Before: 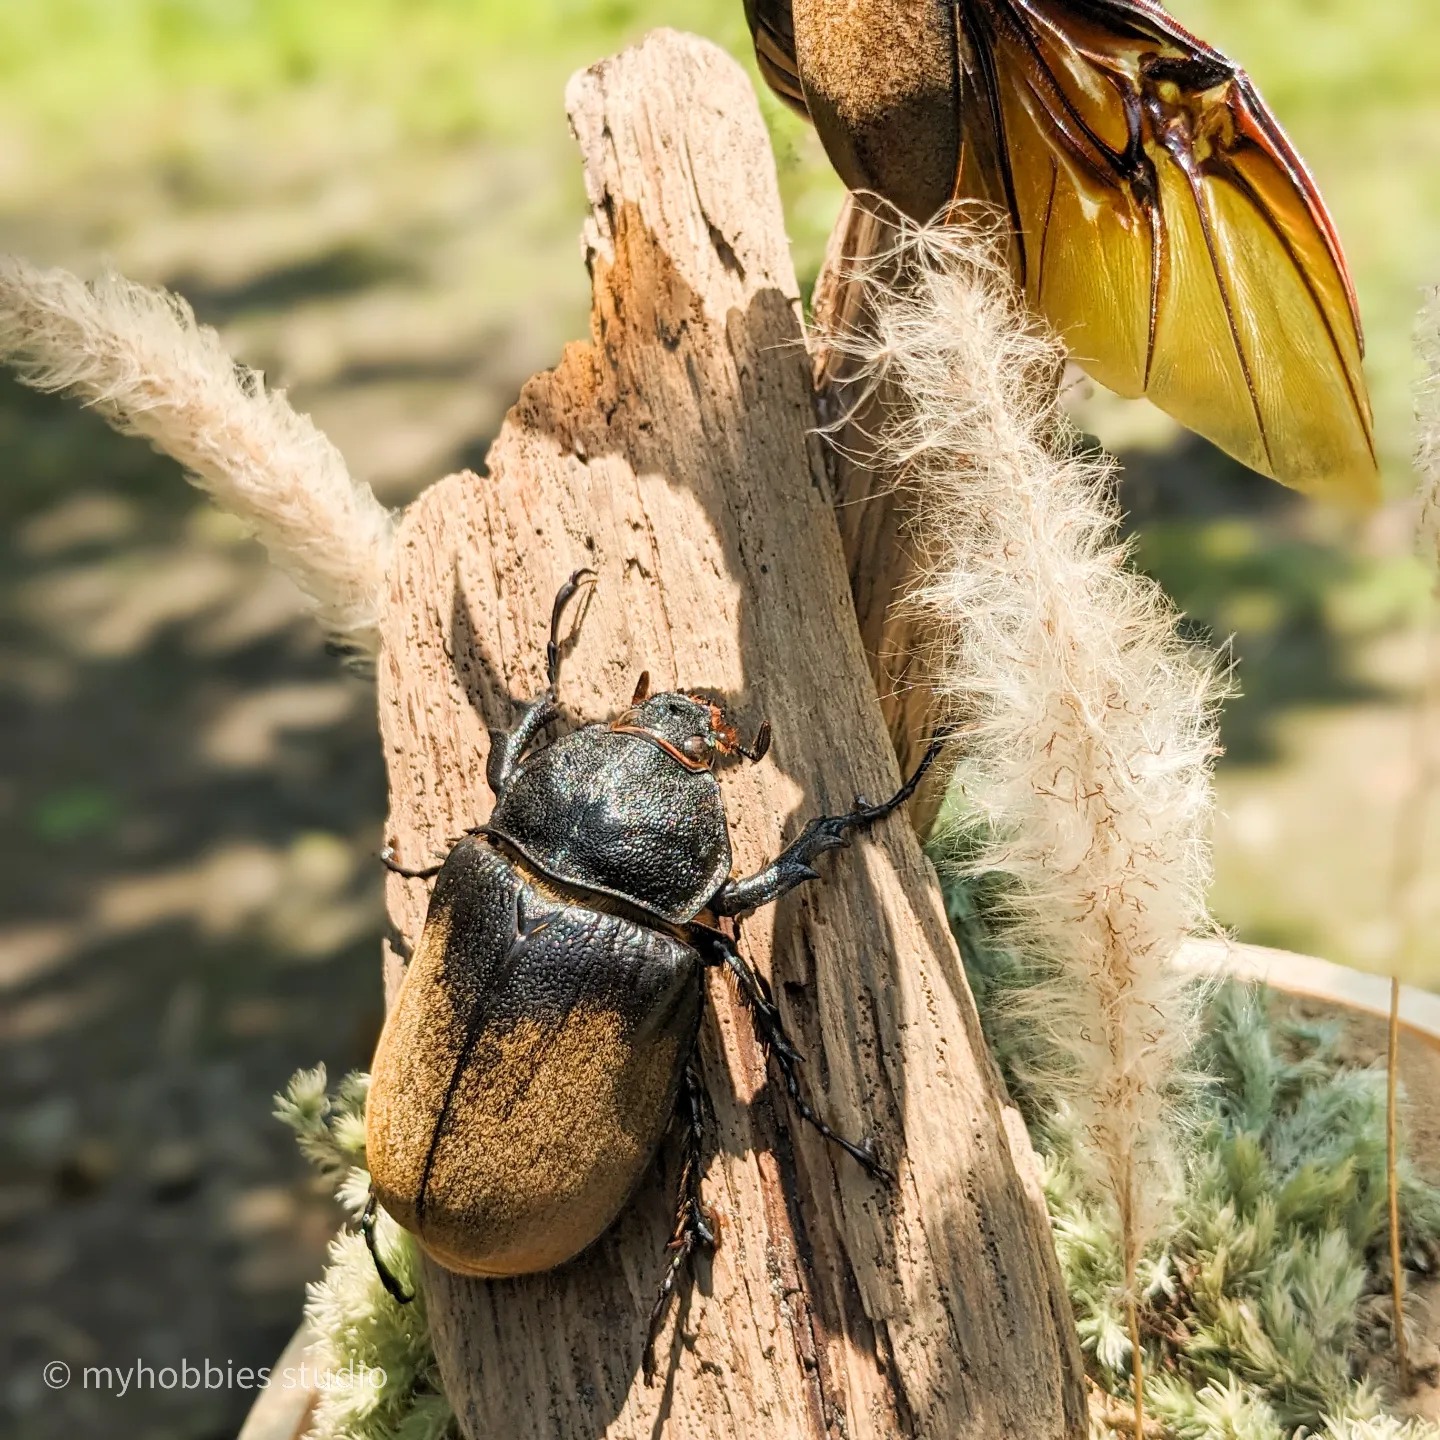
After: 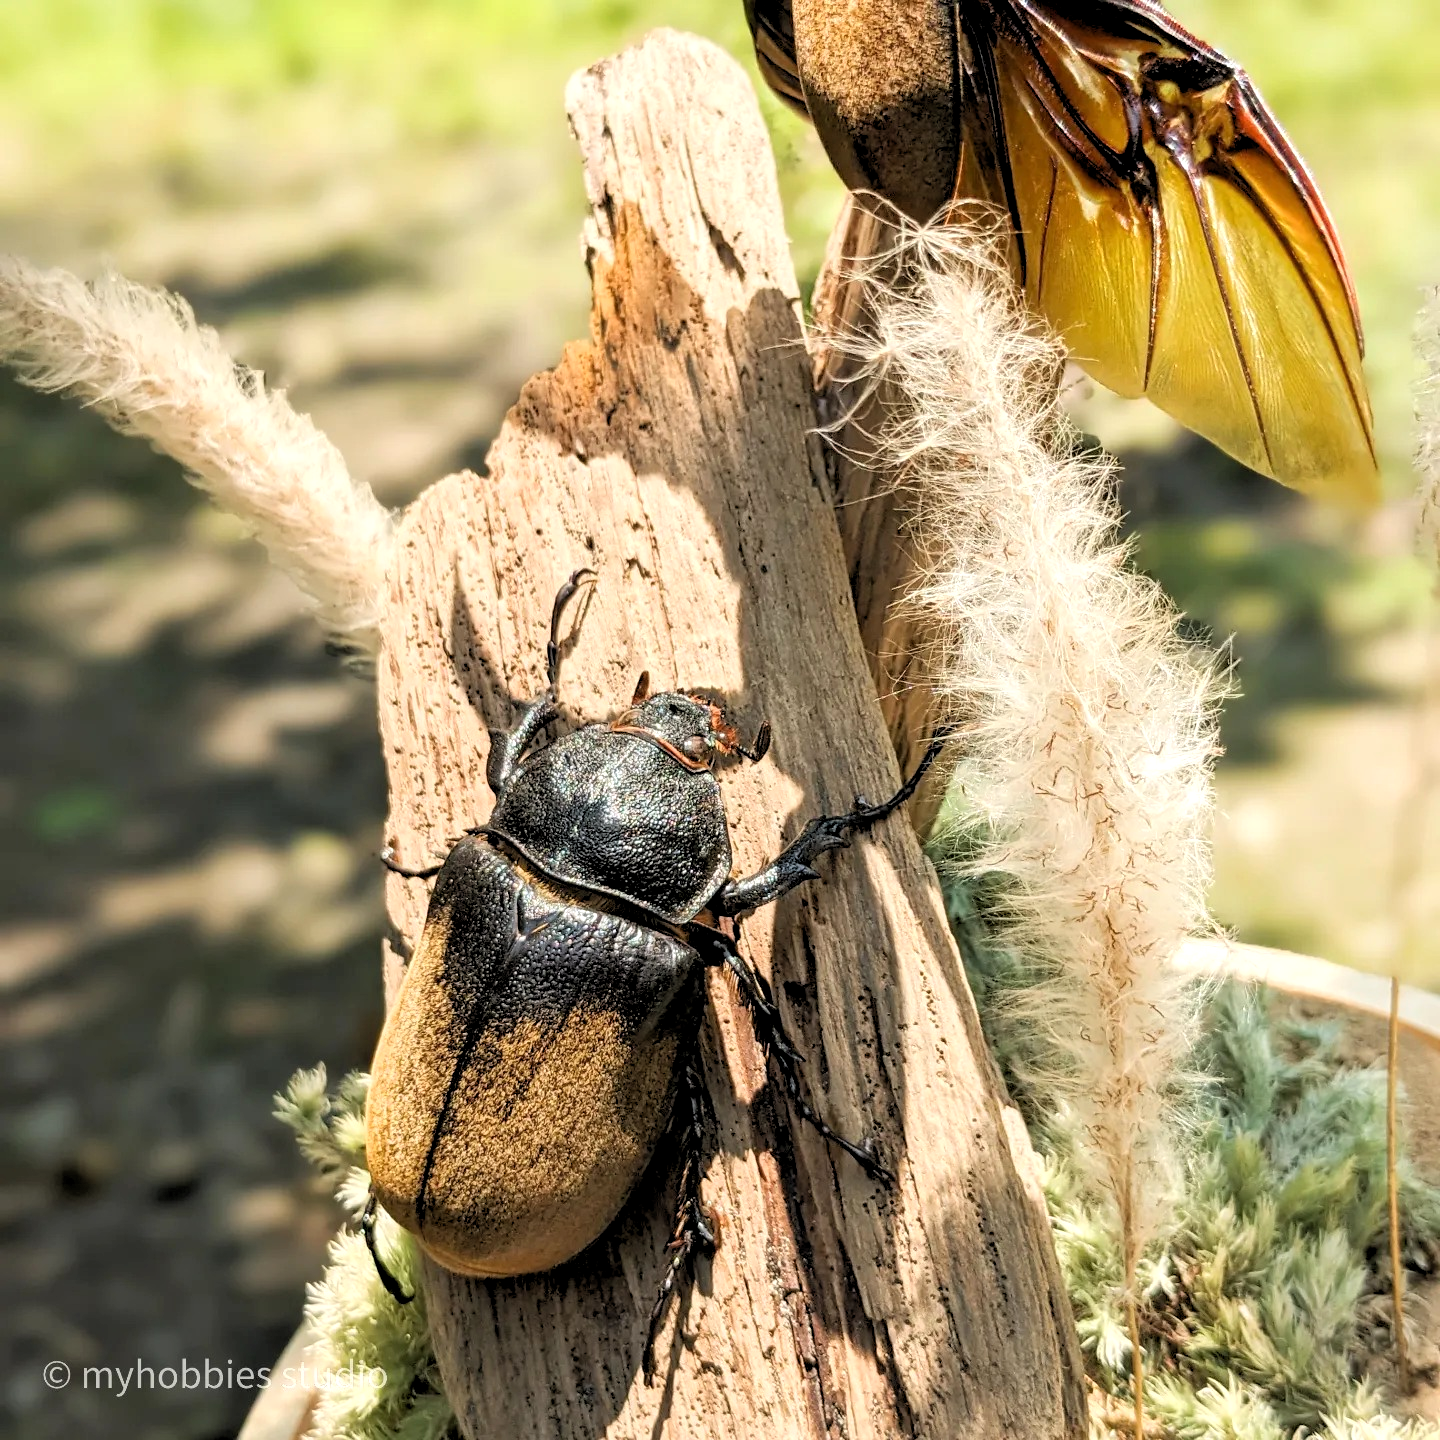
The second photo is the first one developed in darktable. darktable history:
rgb levels: levels [[0.01, 0.419, 0.839], [0, 0.5, 1], [0, 0.5, 1]]
